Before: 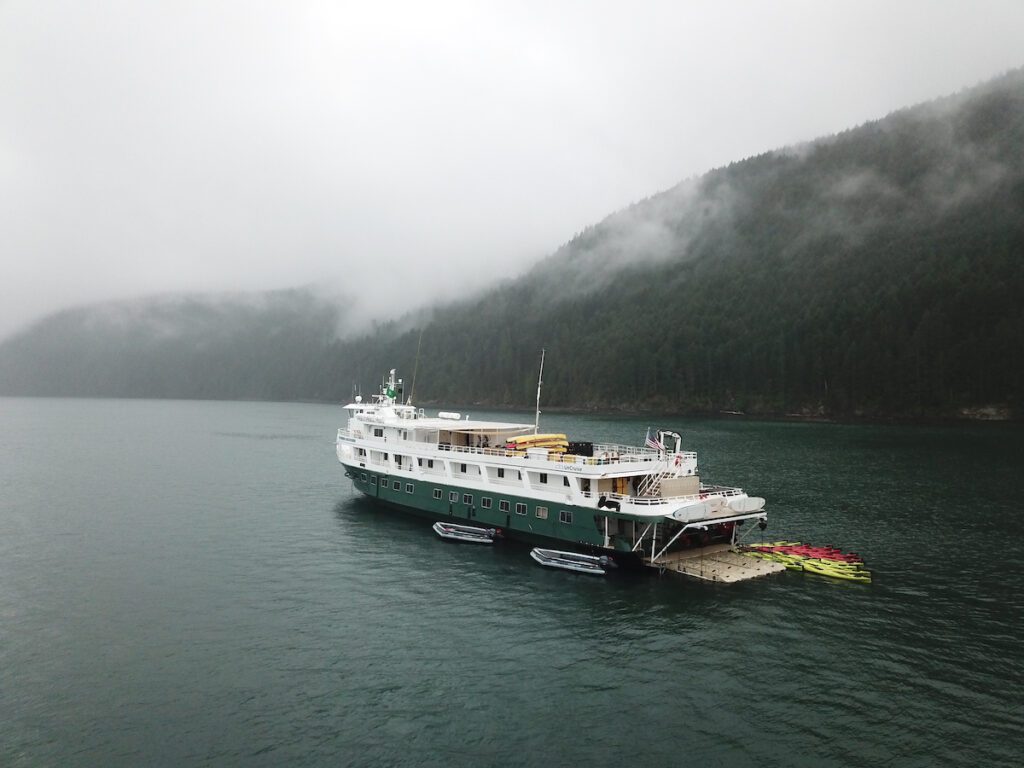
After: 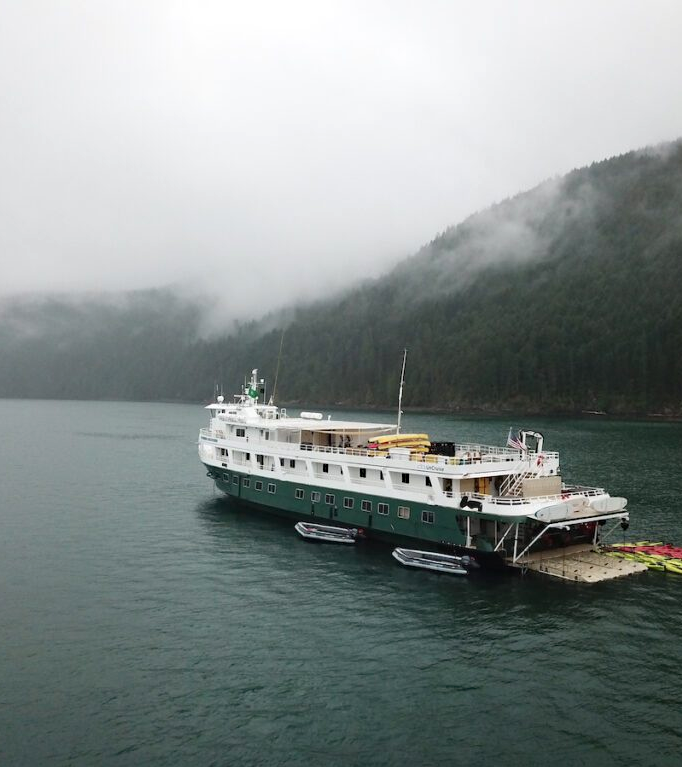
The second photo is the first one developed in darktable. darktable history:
crop and rotate: left 13.537%, right 19.796%
haze removal: compatibility mode true, adaptive false
